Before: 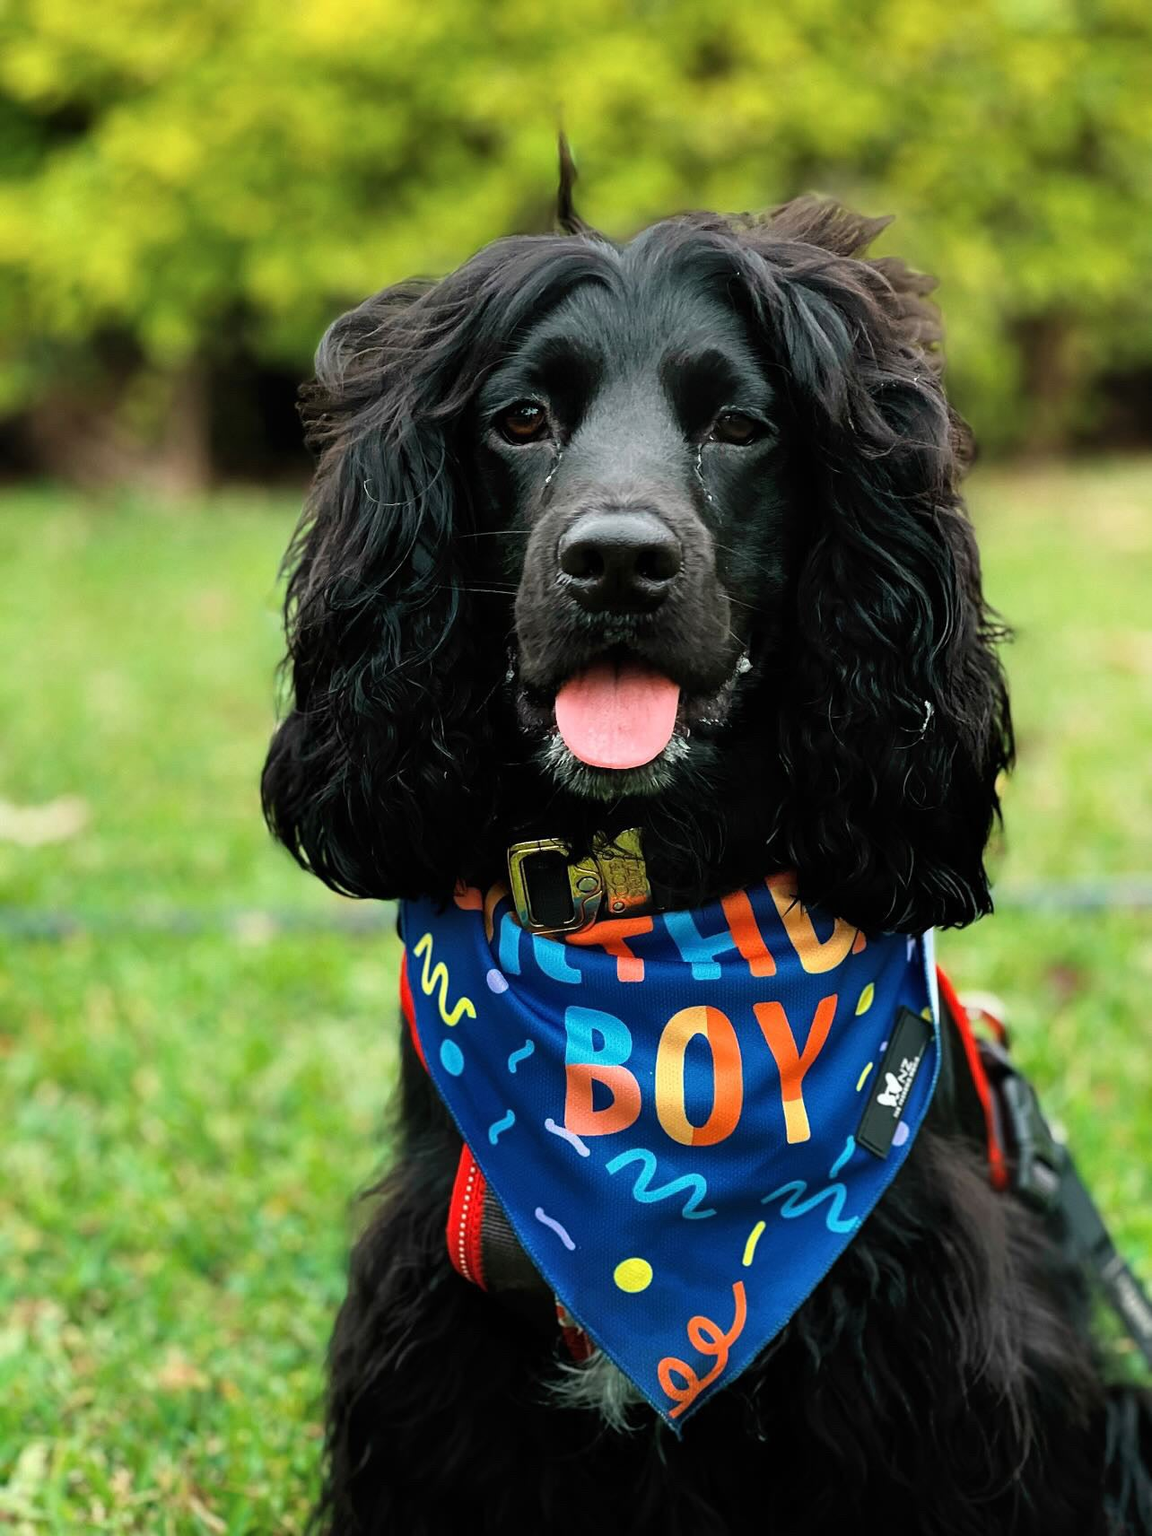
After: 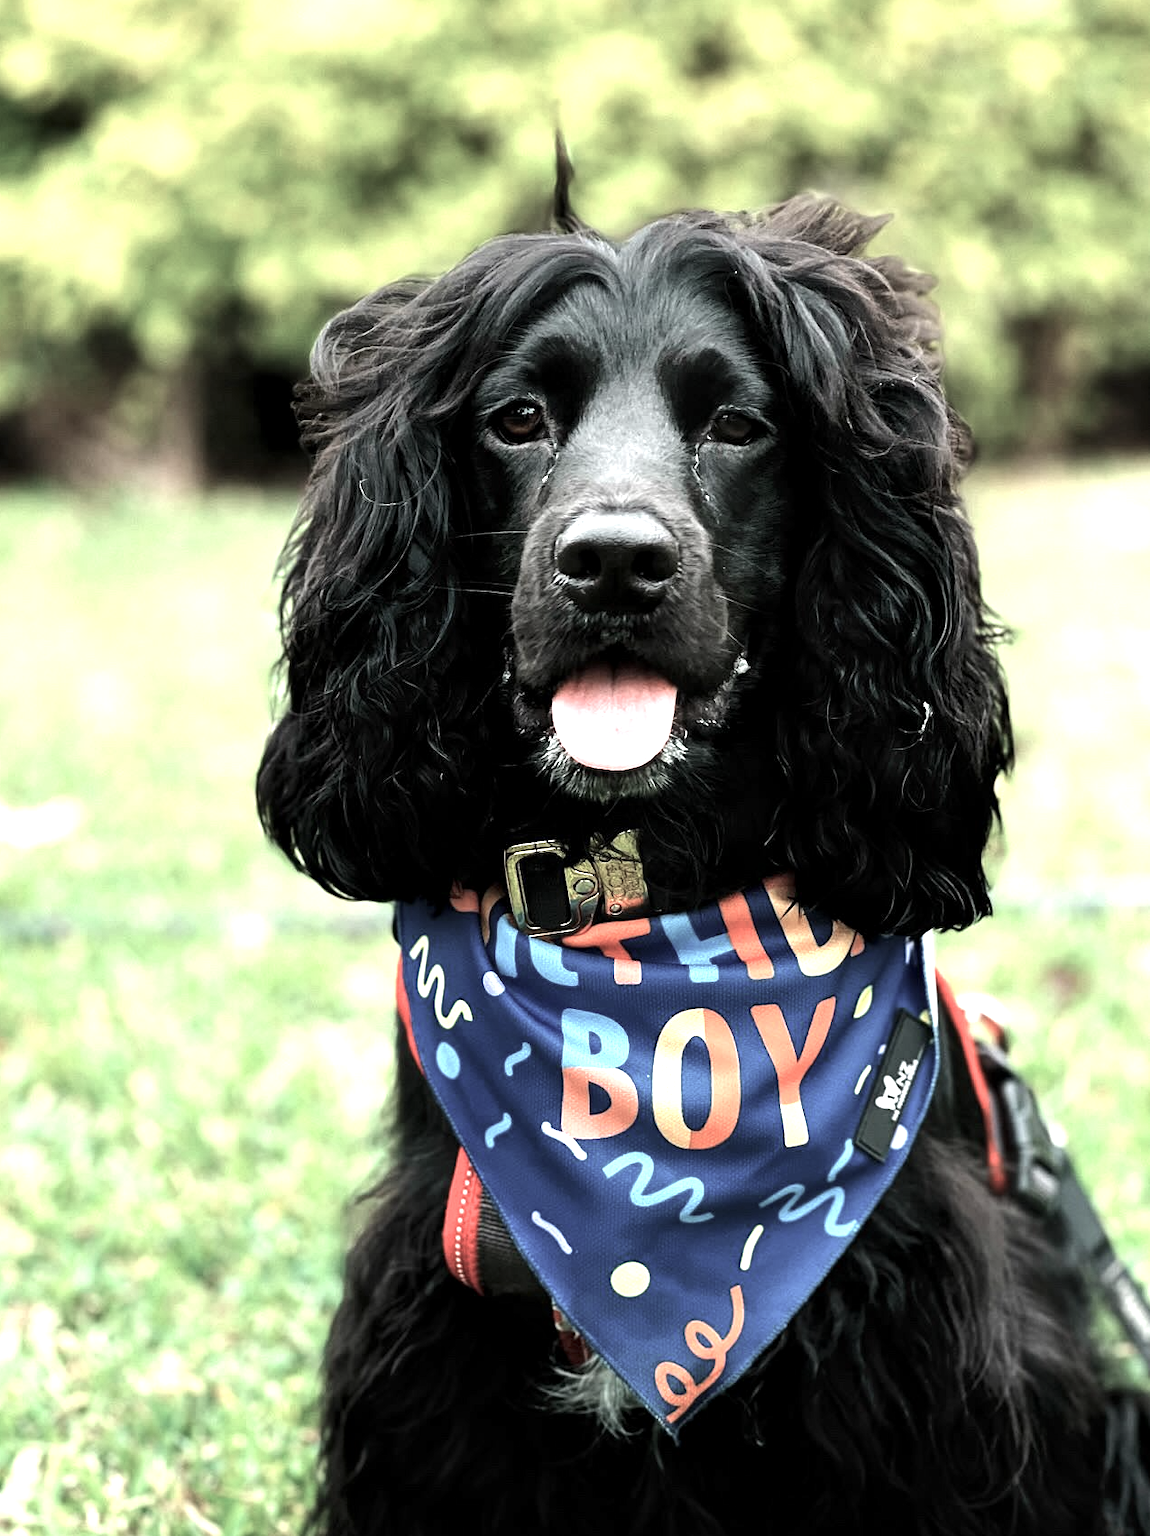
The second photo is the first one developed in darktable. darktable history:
crop and rotate: left 0.614%, top 0.179%, bottom 0.309%
tone equalizer: -8 EV -0.417 EV, -7 EV -0.389 EV, -6 EV -0.333 EV, -5 EV -0.222 EV, -3 EV 0.222 EV, -2 EV 0.333 EV, -1 EV 0.389 EV, +0 EV 0.417 EV, edges refinement/feathering 500, mask exposure compensation -1.57 EV, preserve details no
color balance rgb: linear chroma grading › global chroma -16.06%, perceptual saturation grading › global saturation -32.85%, global vibrance -23.56%
local contrast: highlights 100%, shadows 100%, detail 120%, midtone range 0.2
exposure: exposure 0.74 EV, compensate highlight preservation false
